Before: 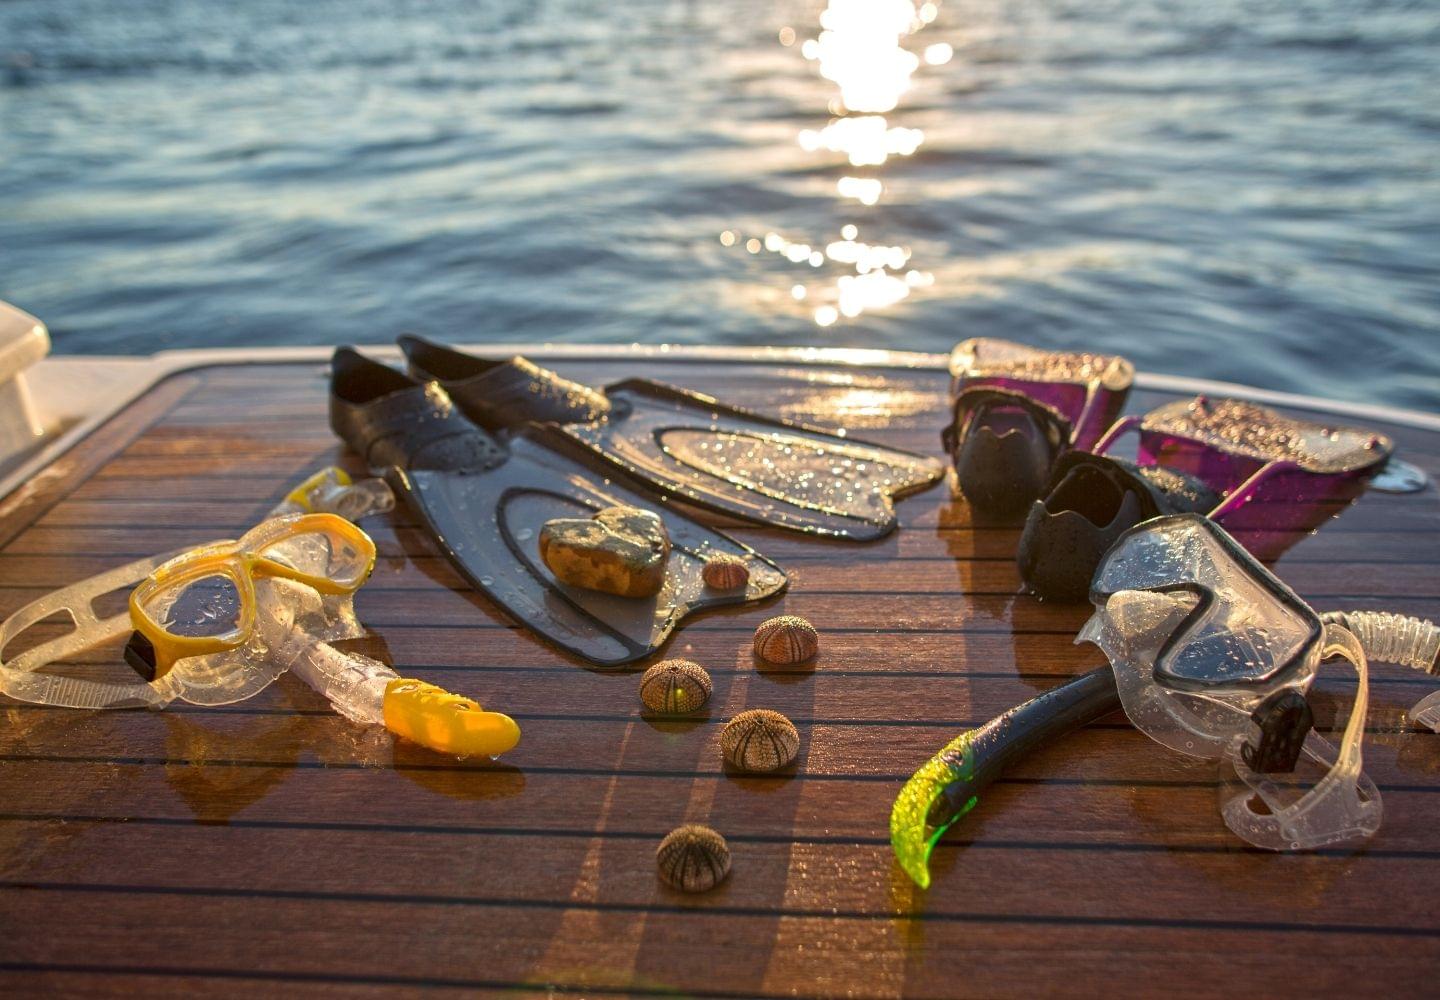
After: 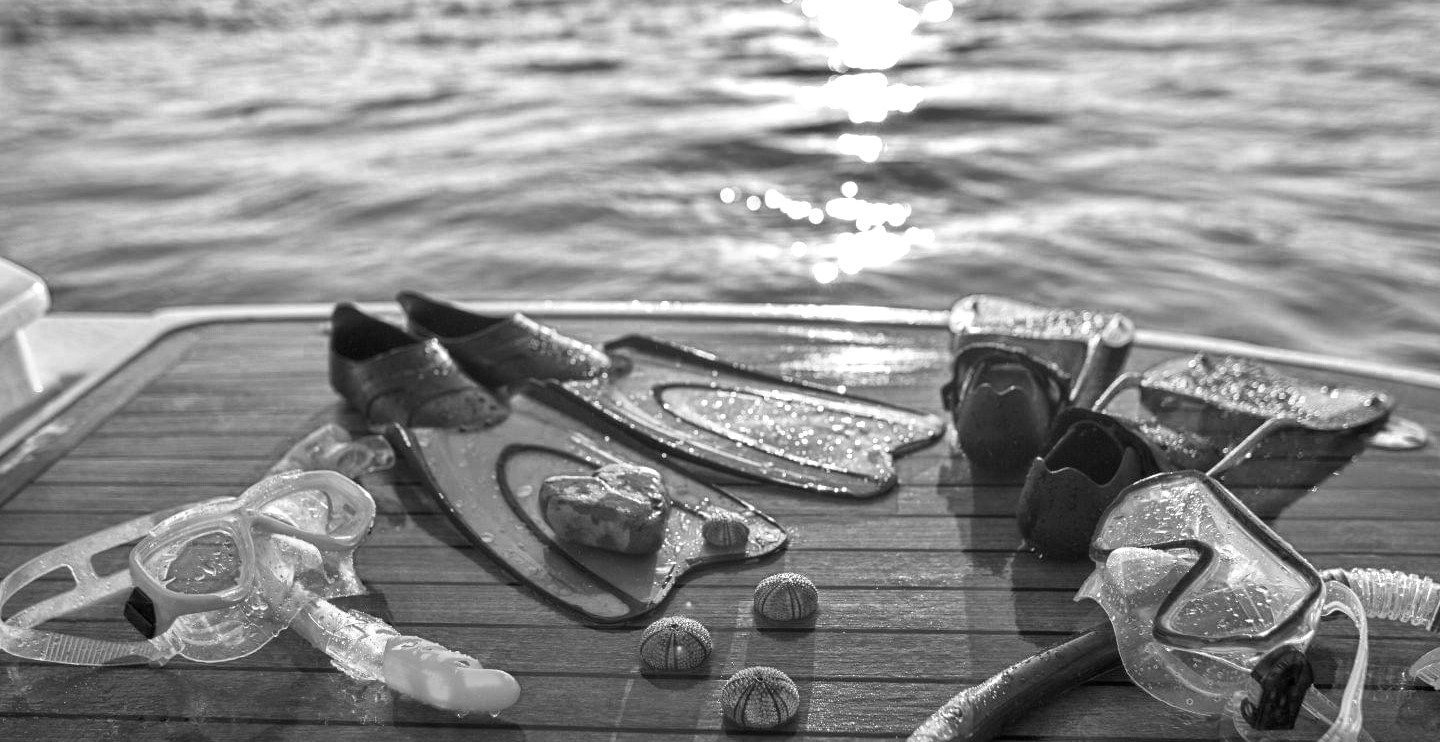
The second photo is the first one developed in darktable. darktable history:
crop: top 4.324%, bottom 21.387%
shadows and highlights: soften with gaussian
color balance rgb: global offset › hue 168.66°, perceptual saturation grading › global saturation -0.147%, perceptual saturation grading › mid-tones 6.33%, perceptual saturation grading › shadows 71.721%, perceptual brilliance grading › global brilliance 11.879%, global vibrance 20%
color zones: curves: ch0 [(0, 0.613) (0.01, 0.613) (0.245, 0.448) (0.498, 0.529) (0.642, 0.665) (0.879, 0.777) (0.99, 0.613)]; ch1 [(0, 0) (0.143, 0) (0.286, 0) (0.429, 0) (0.571, 0) (0.714, 0) (0.857, 0)]
